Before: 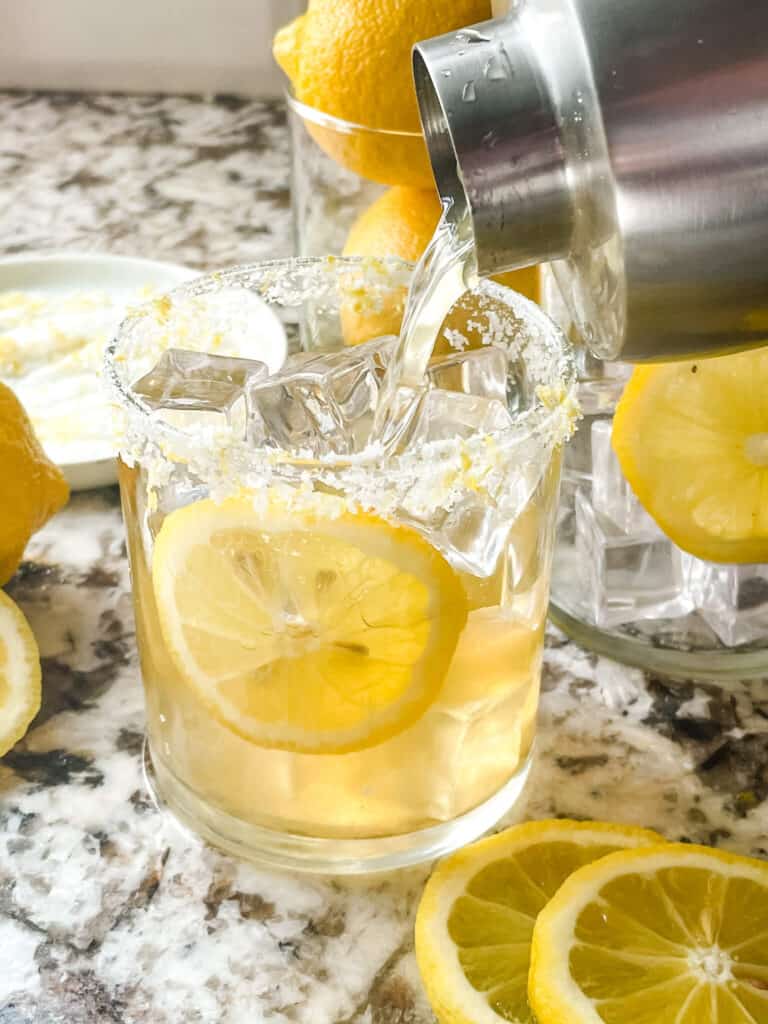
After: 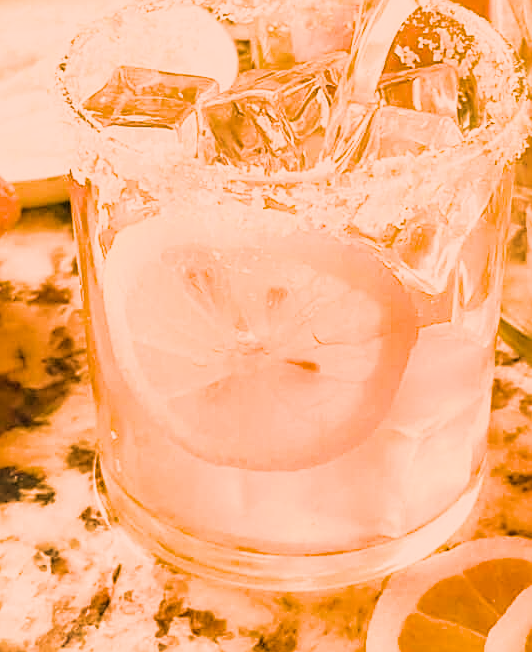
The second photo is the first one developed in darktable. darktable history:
exposure: black level correction 0, exposure 0.3 EV, compensate highlight preservation false
filmic rgb: black relative exposure -5 EV, hardness 2.88, contrast 1.3, highlights saturation mix -30%
sharpen: on, module defaults
crop: left 6.488%, top 27.668%, right 24.183%, bottom 8.656%
white balance: red 1.467, blue 0.684
tone equalizer: -8 EV 0.25 EV, -7 EV 0.417 EV, -6 EV 0.417 EV, -5 EV 0.25 EV, -3 EV -0.25 EV, -2 EV -0.417 EV, -1 EV -0.417 EV, +0 EV -0.25 EV, edges refinement/feathering 500, mask exposure compensation -1.57 EV, preserve details guided filter
color balance rgb: perceptual saturation grading › global saturation 30%, global vibrance 20%
